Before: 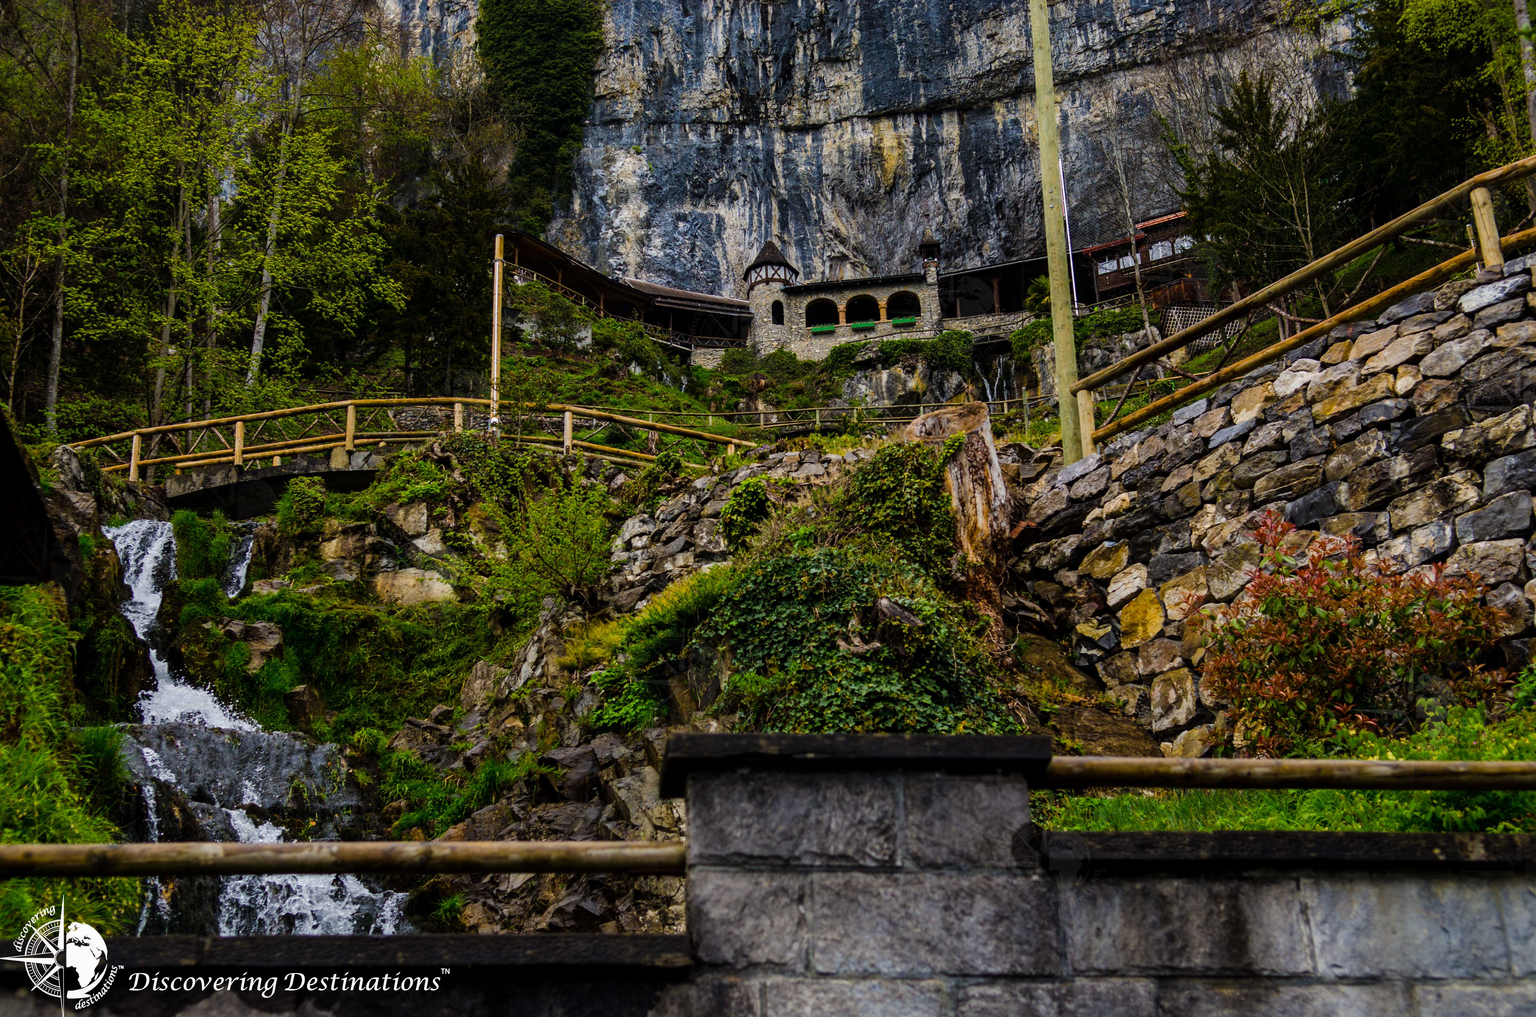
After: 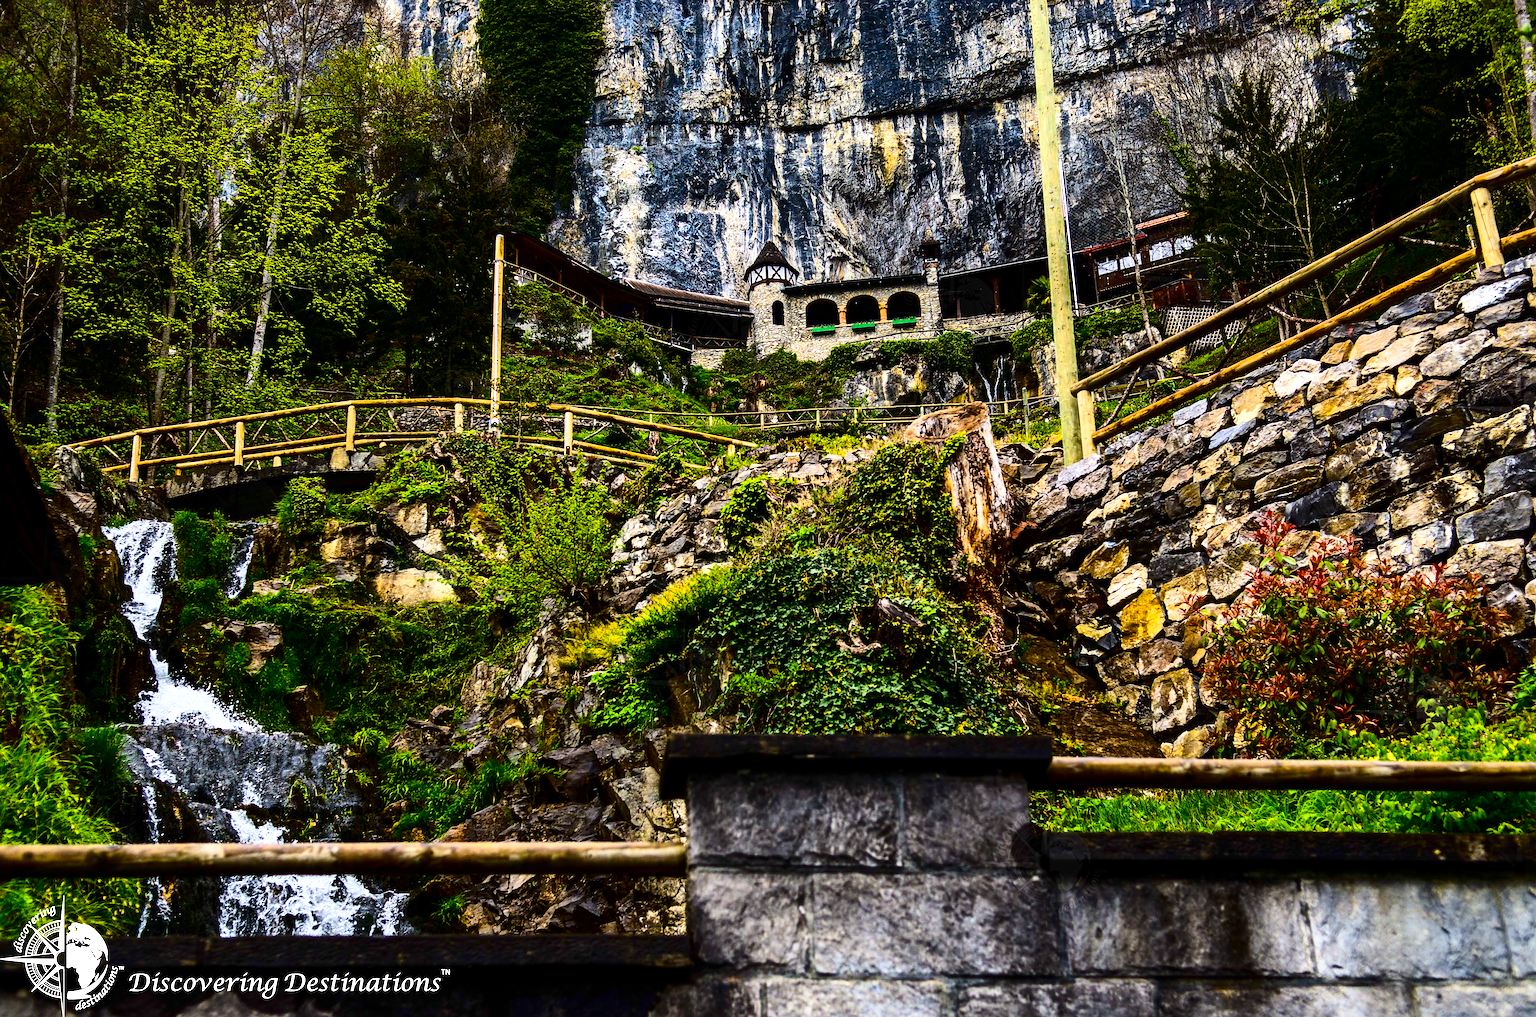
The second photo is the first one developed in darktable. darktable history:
exposure: exposure 1 EV, compensate highlight preservation false
sharpen: on, module defaults
contrast brightness saturation: contrast 0.316, brightness -0.067, saturation 0.165
